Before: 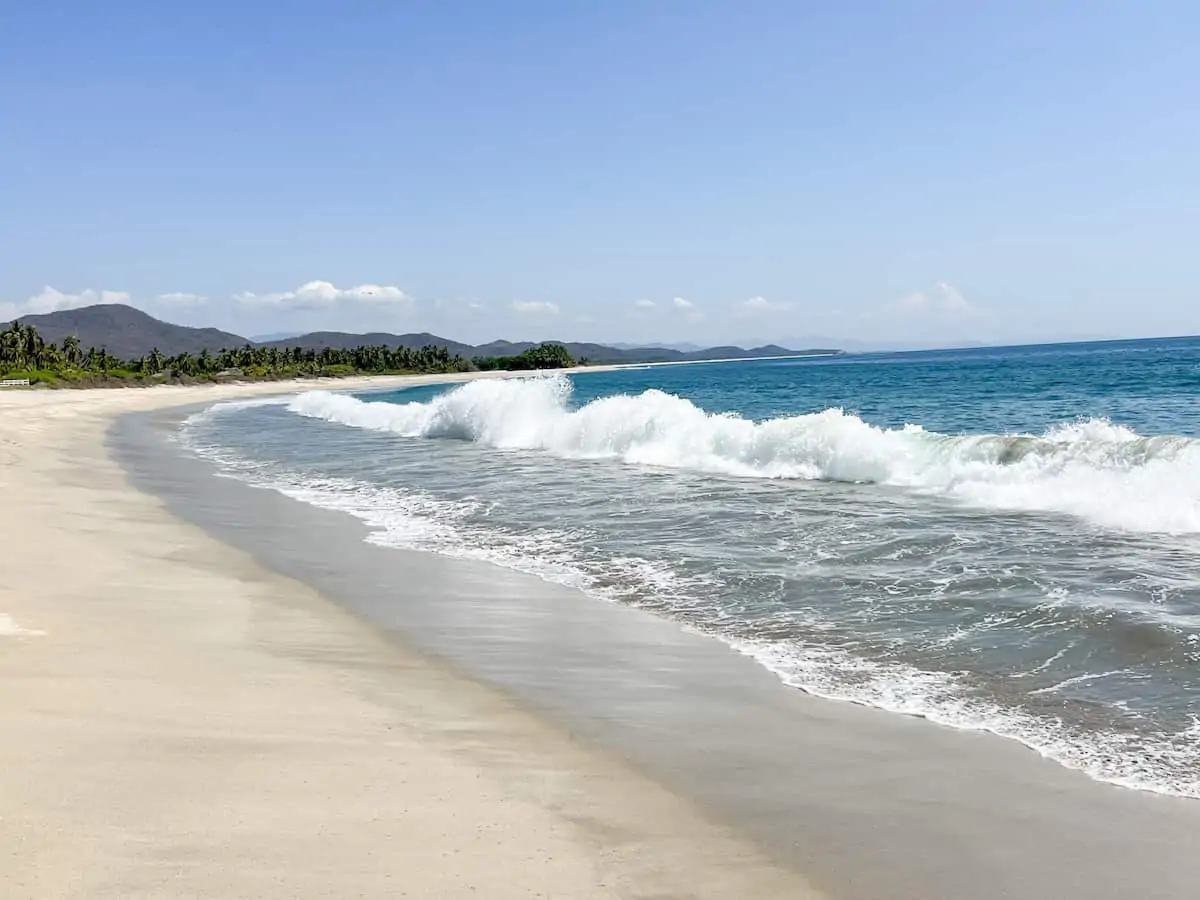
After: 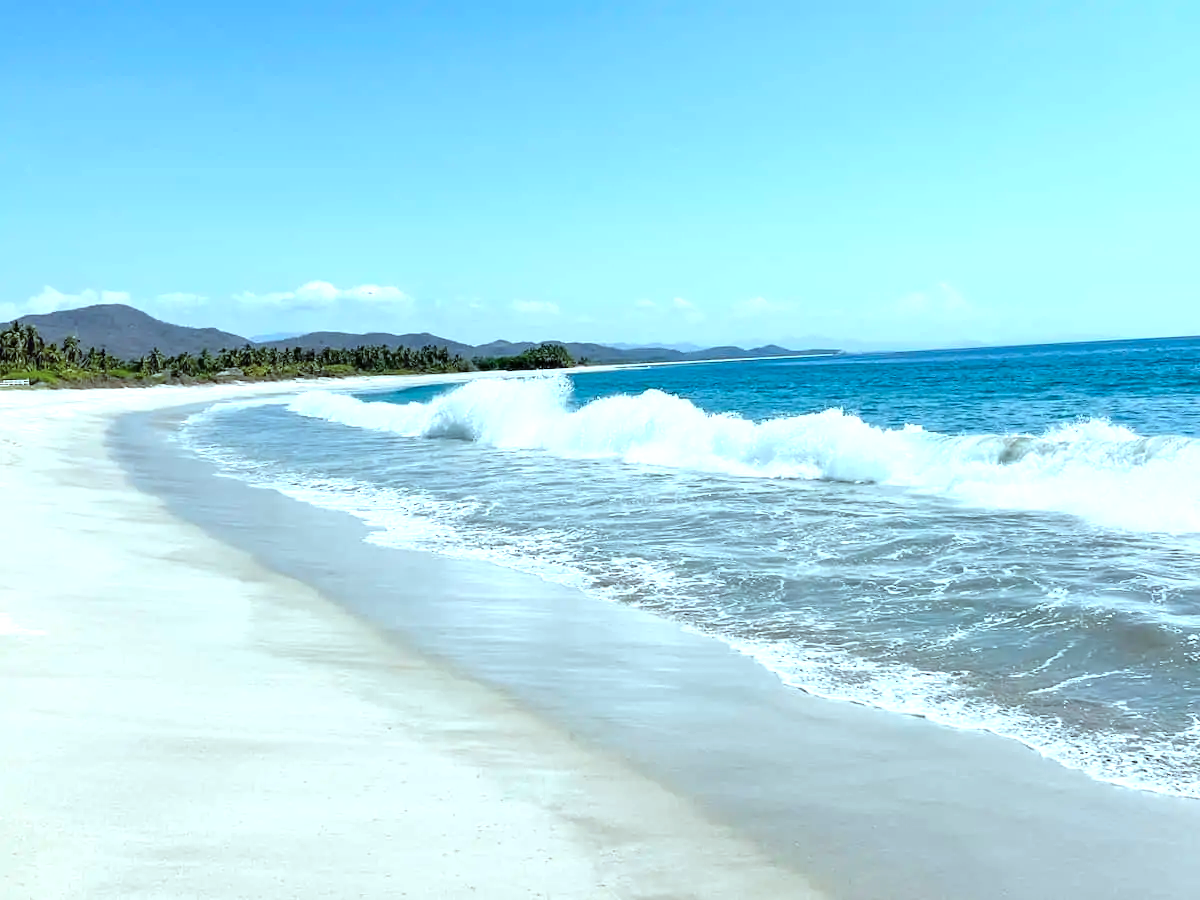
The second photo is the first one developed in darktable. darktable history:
exposure: exposure 0.559 EV, compensate highlight preservation false
color correction: highlights a* -11.62, highlights b* -15.06
